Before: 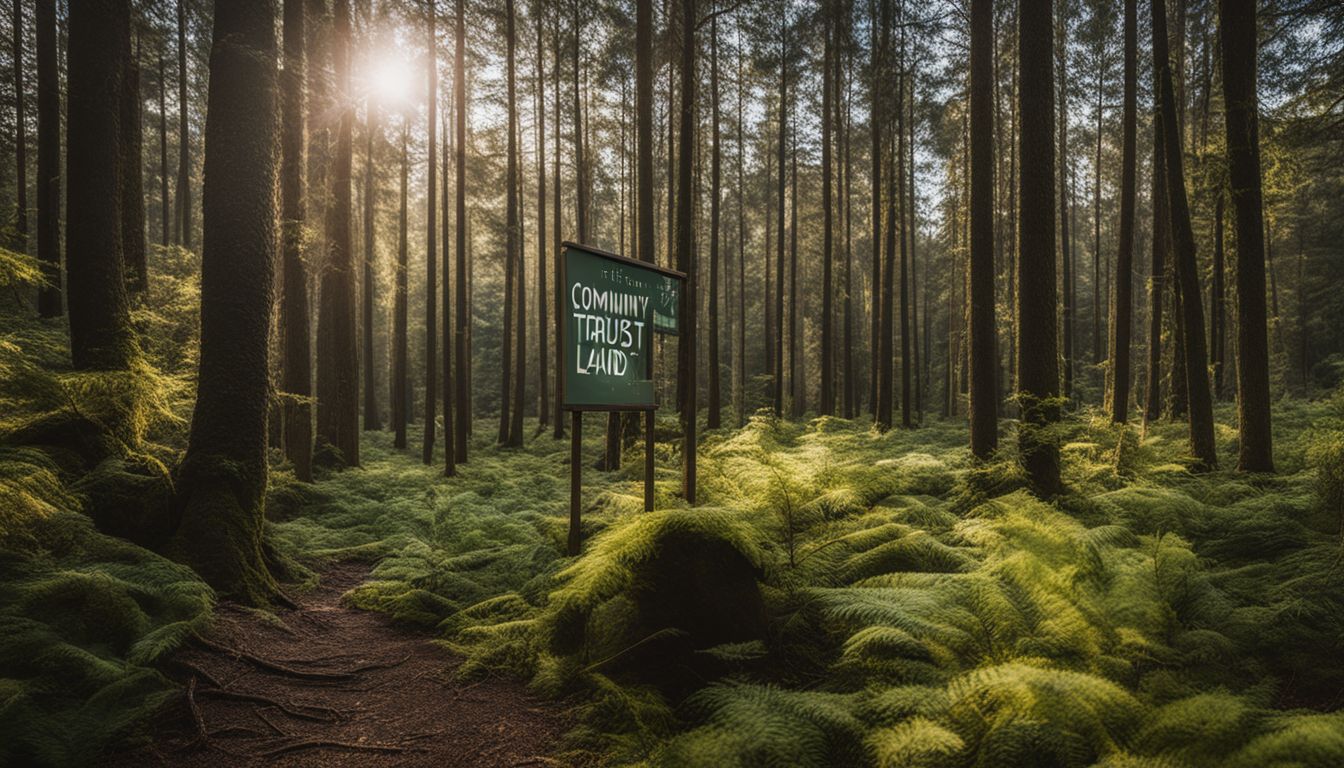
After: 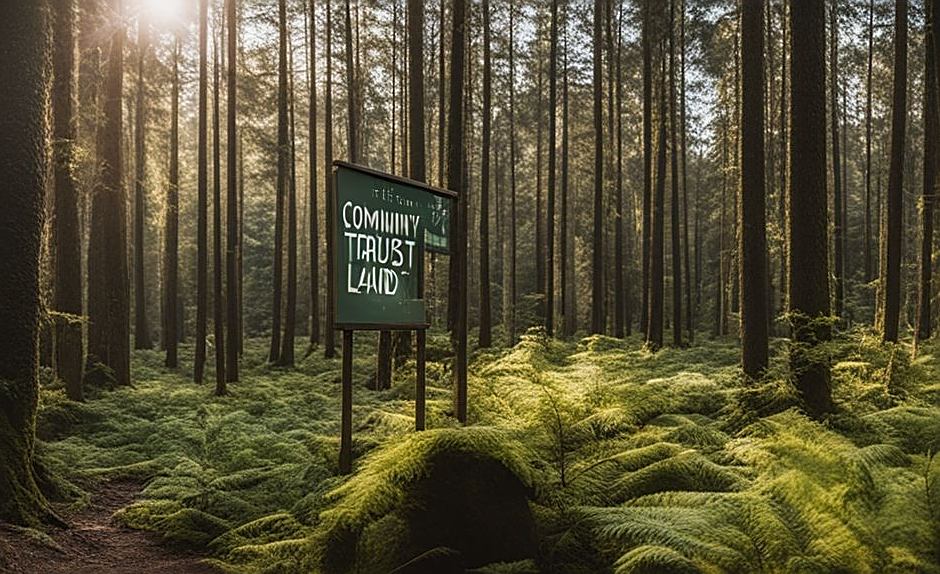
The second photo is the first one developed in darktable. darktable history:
sharpen: amount 0.75
crop and rotate: left 17.046%, top 10.659%, right 12.989%, bottom 14.553%
